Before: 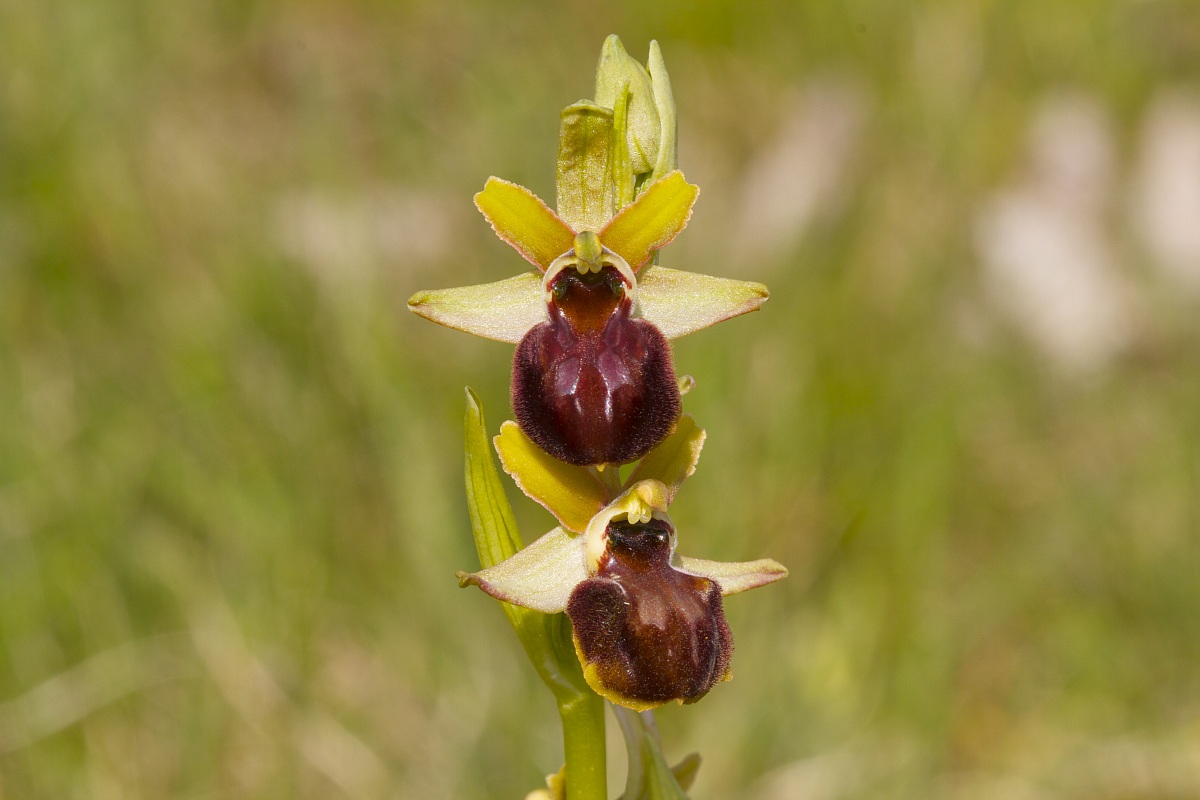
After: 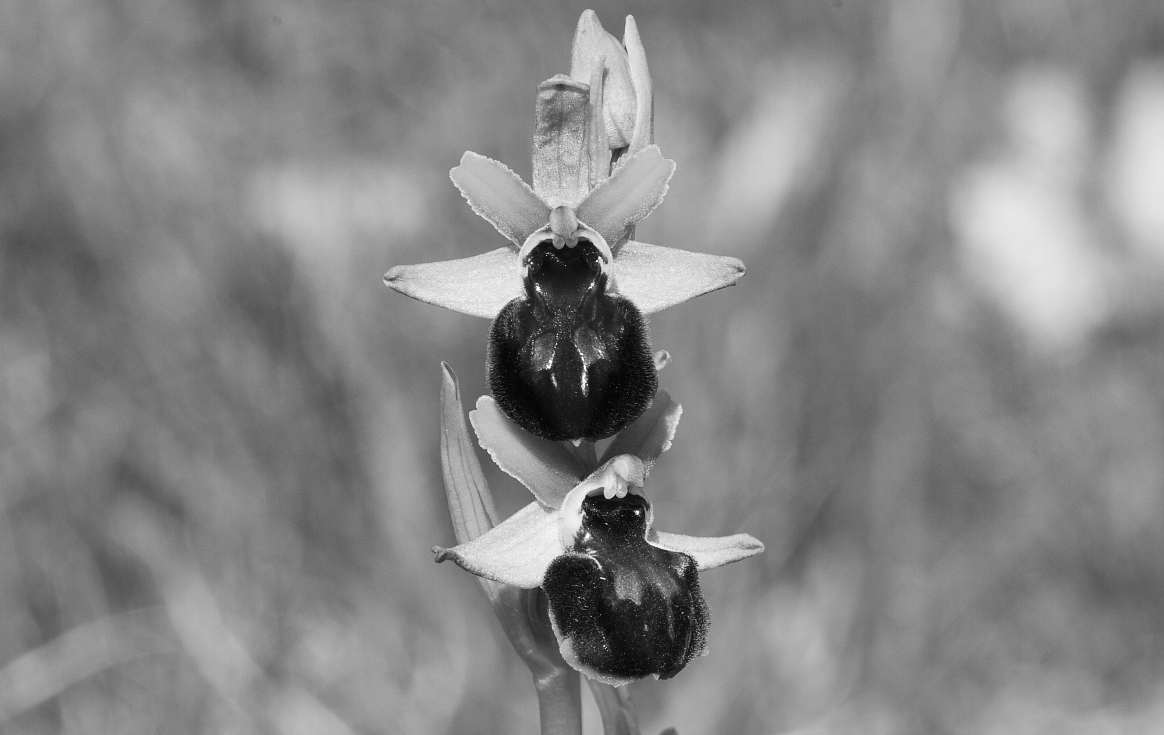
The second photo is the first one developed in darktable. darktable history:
crop: left 2.011%, top 3.212%, right 0.969%, bottom 4.886%
color zones: curves: ch0 [(0, 0.613) (0.01, 0.613) (0.245, 0.448) (0.498, 0.529) (0.642, 0.665) (0.879, 0.777) (0.99, 0.613)]; ch1 [(0, 0) (0.143, 0) (0.286, 0) (0.429, 0) (0.571, 0) (0.714, 0) (0.857, 0)]
contrast brightness saturation: contrast 0.298
